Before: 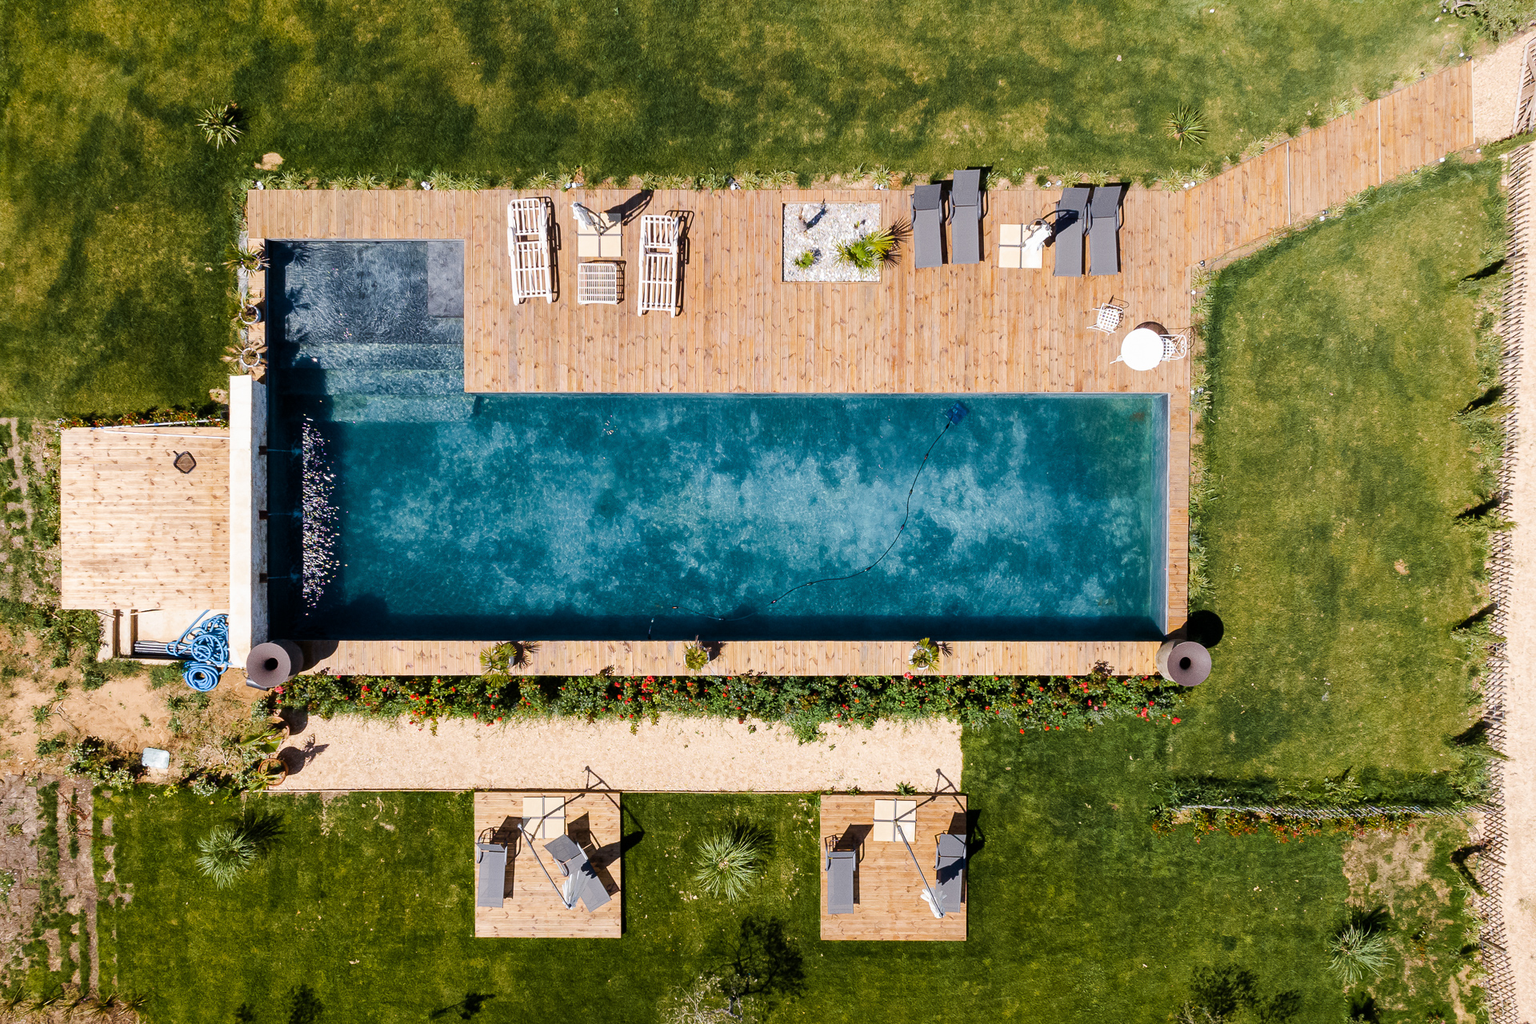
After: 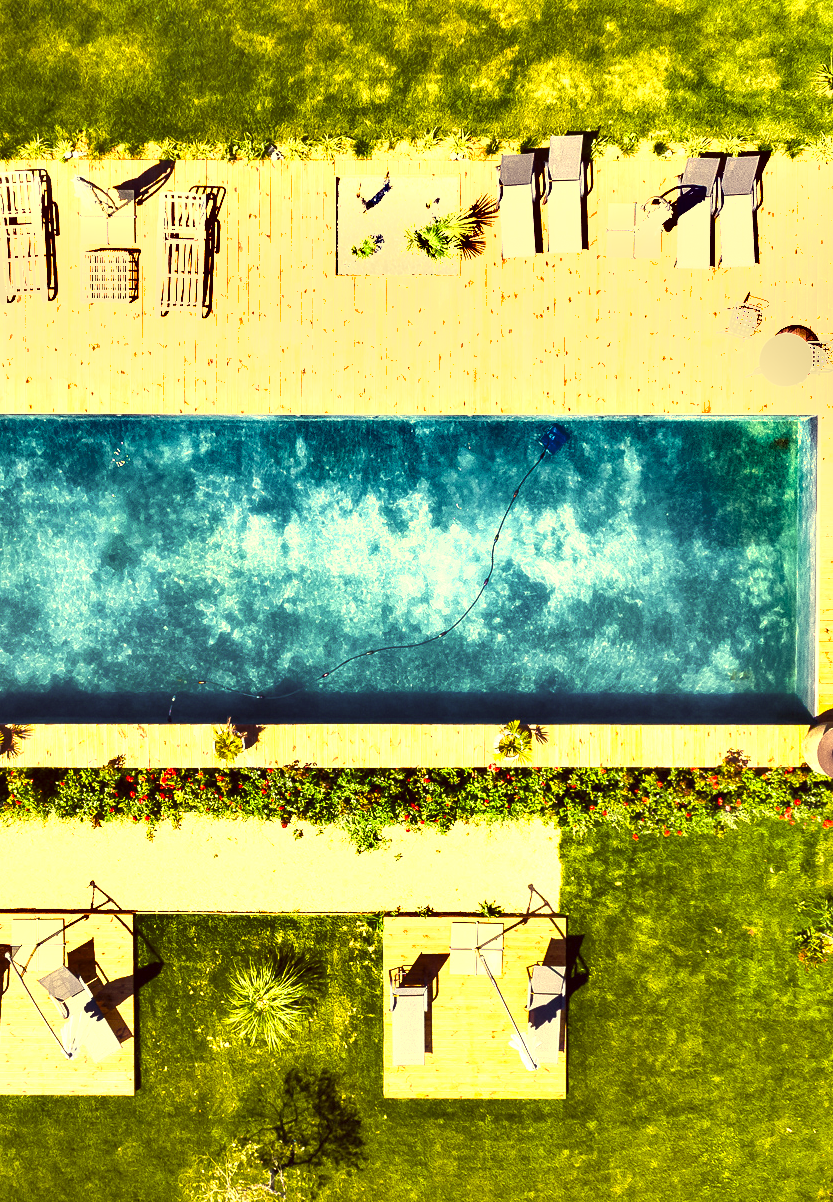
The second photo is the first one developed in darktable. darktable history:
crop: left 33.452%, top 6.025%, right 23.155%
shadows and highlights: soften with gaussian
exposure: black level correction 0, exposure 1.7 EV, compensate exposure bias true, compensate highlight preservation false
color correction: highlights a* -0.482, highlights b* 40, shadows a* 9.8, shadows b* -0.161
